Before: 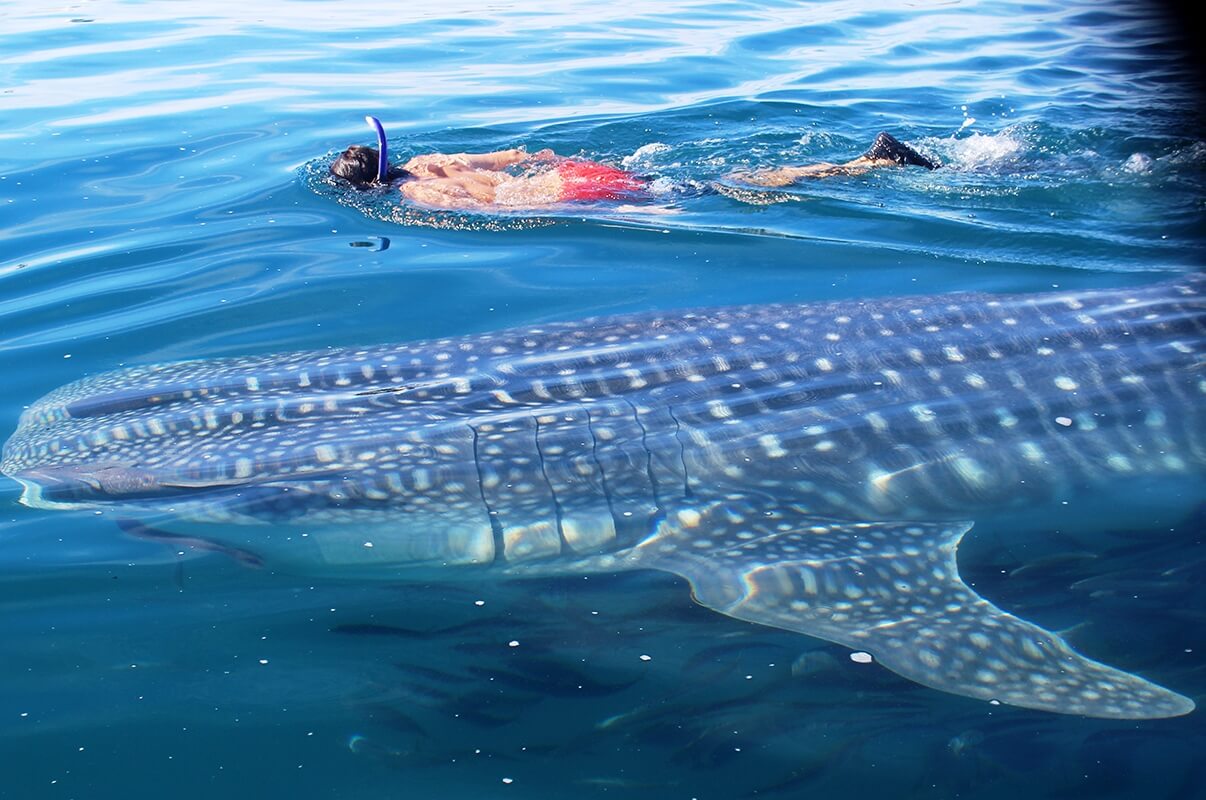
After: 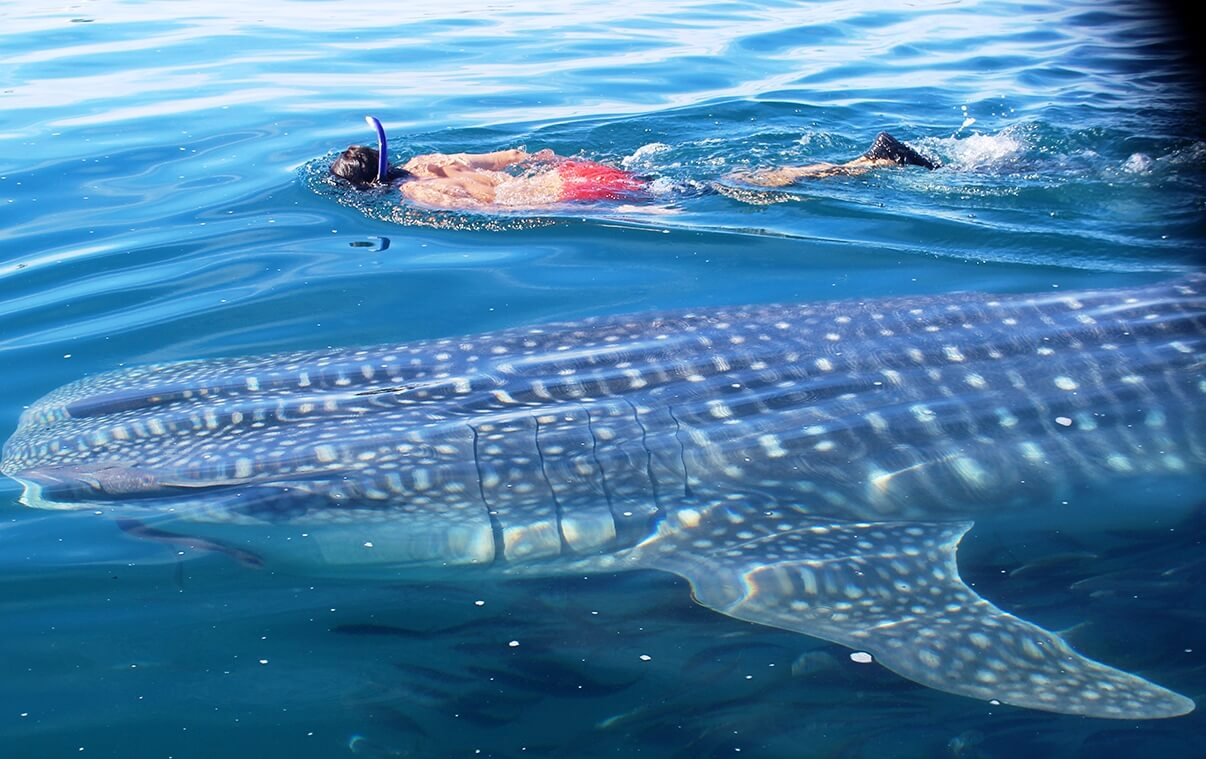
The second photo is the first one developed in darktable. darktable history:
contrast brightness saturation: contrast 0.05
crop and rotate: top 0%, bottom 5.097%
